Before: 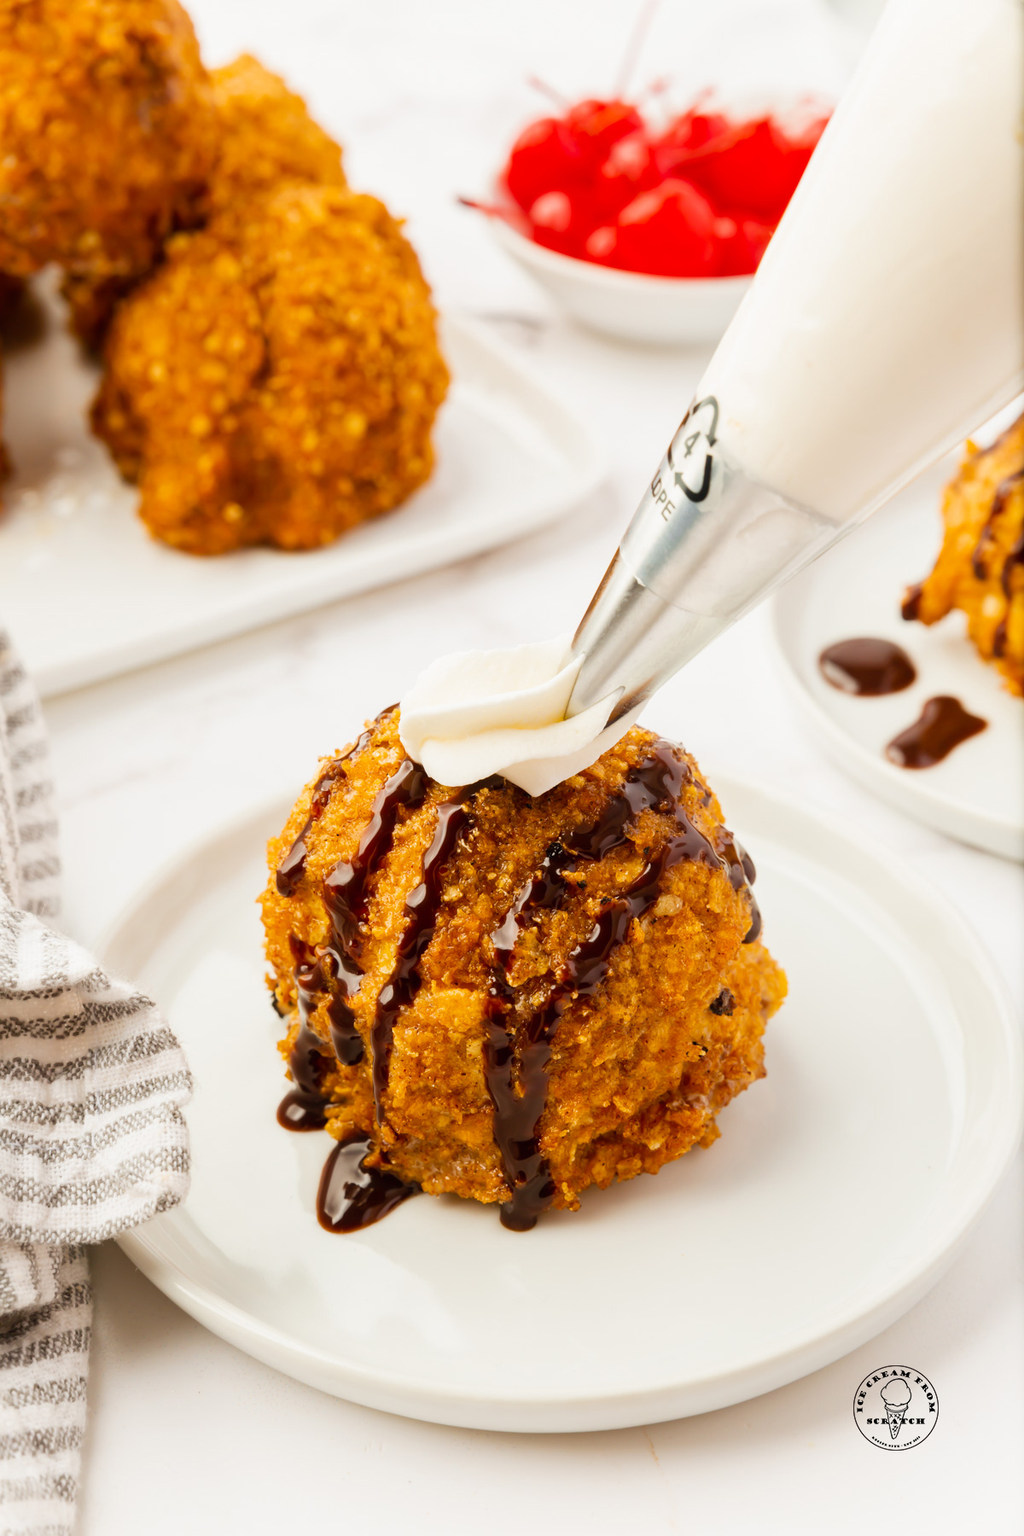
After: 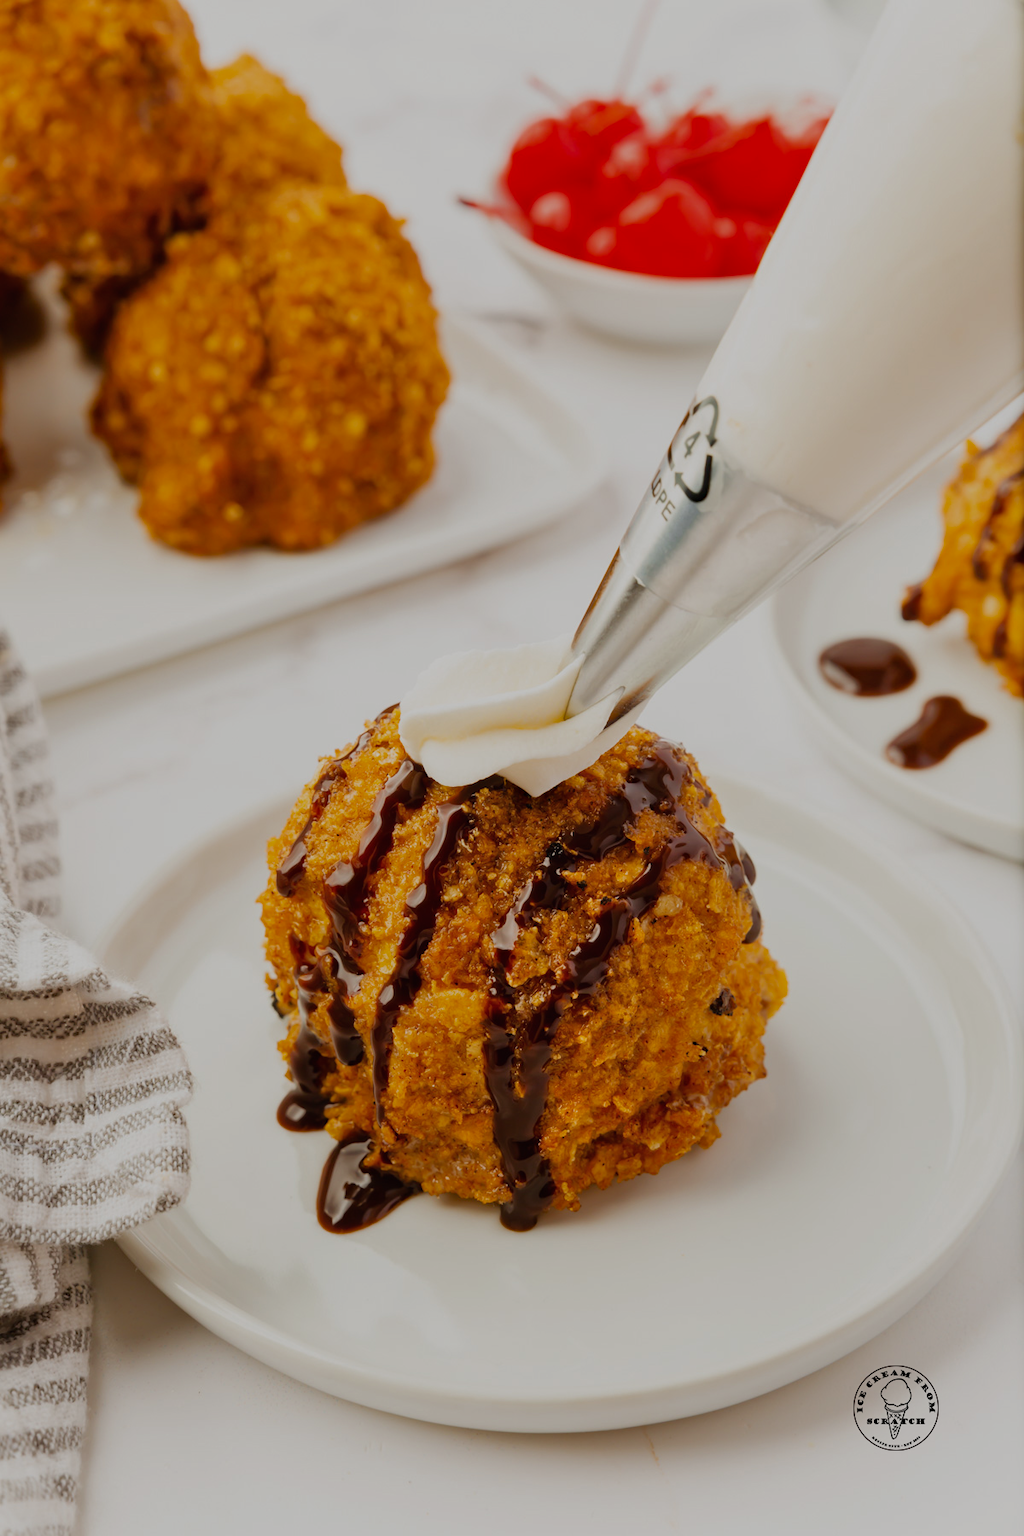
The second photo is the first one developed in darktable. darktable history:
tone equalizer: -8 EV -1.96 EV, -7 EV -2 EV, -6 EV -1.97 EV, -5 EV -1.96 EV, -4 EV -1.97 EV, -3 EV -2 EV, -2 EV -1.98 EV, -1 EV -1.61 EV, +0 EV -1.97 EV
exposure: black level correction -0.002, exposure 1.114 EV, compensate exposure bias true, compensate highlight preservation false
haze removal: compatibility mode true, adaptive false
